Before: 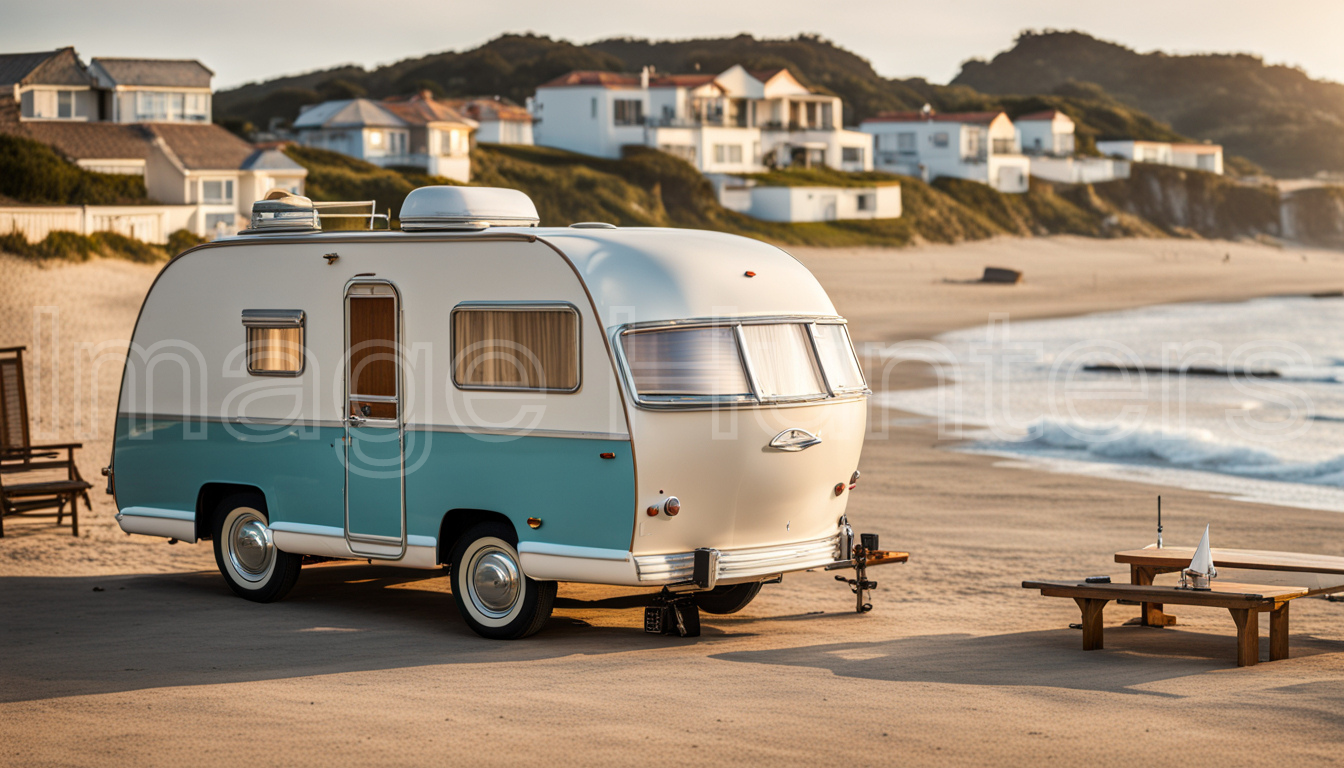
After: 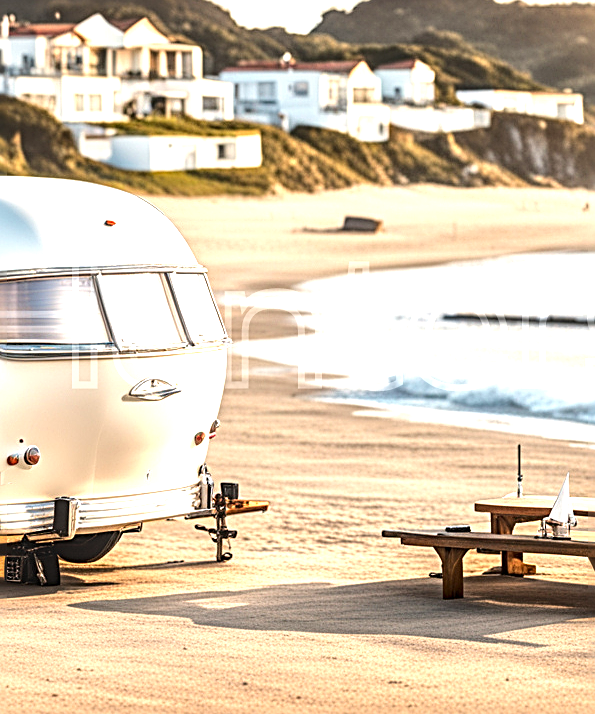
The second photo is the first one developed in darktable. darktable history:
local contrast: detail 130%
exposure: black level correction 0, exposure 0.6 EV, compensate exposure bias true, compensate highlight preservation false
tone equalizer: -8 EV 0.001 EV, -7 EV -0.002 EV, -6 EV 0.002 EV, -5 EV -0.03 EV, -4 EV -0.116 EV, -3 EV -0.169 EV, -2 EV 0.24 EV, -1 EV 0.702 EV, +0 EV 0.493 EV
sharpen: radius 2.584, amount 0.688
crop: left 47.628%, top 6.643%, right 7.874%
